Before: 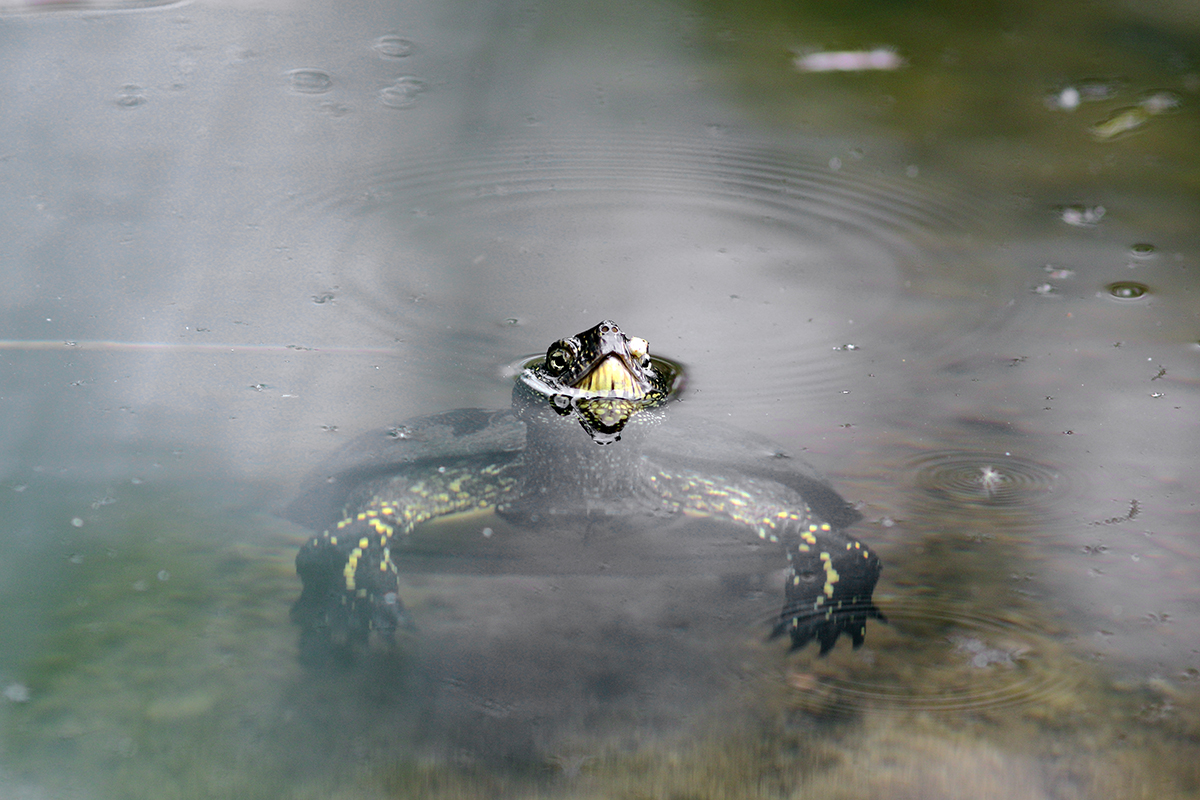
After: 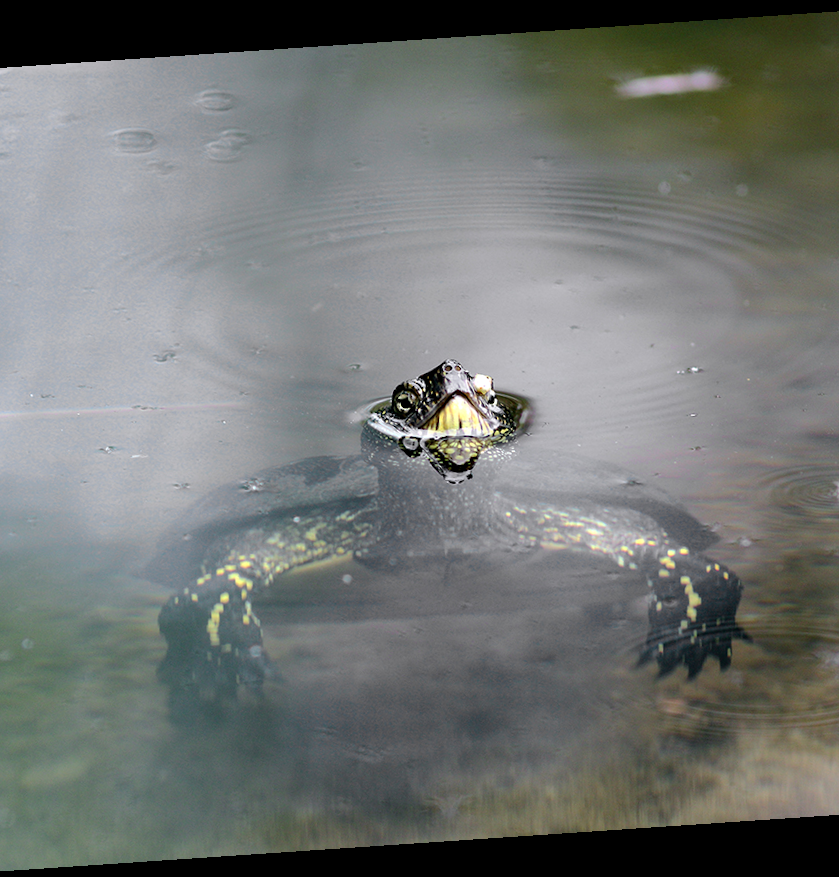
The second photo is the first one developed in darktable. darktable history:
tone equalizer: on, module defaults
rotate and perspective: rotation -4.2°, shear 0.006, automatic cropping off
crop and rotate: left 14.385%, right 18.948%
